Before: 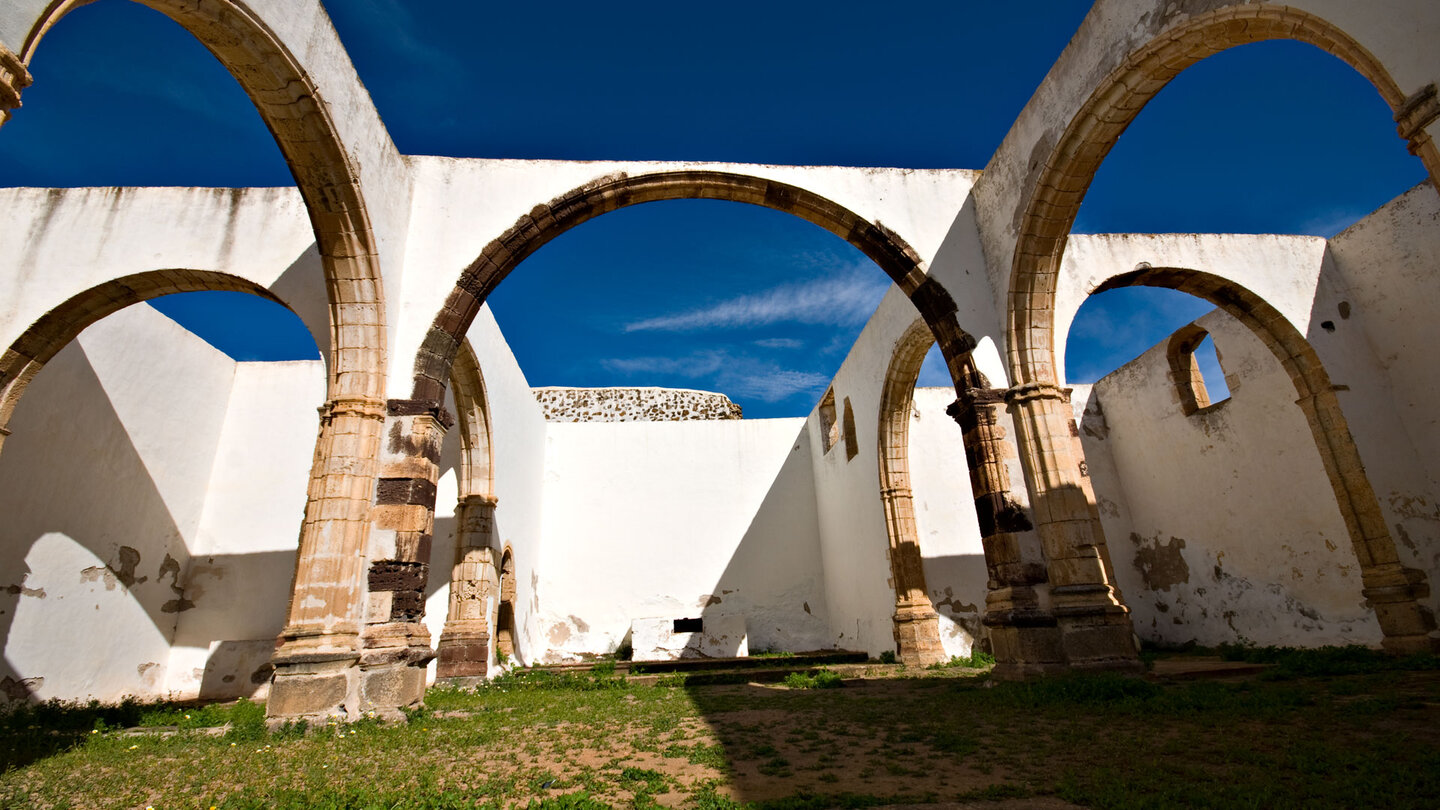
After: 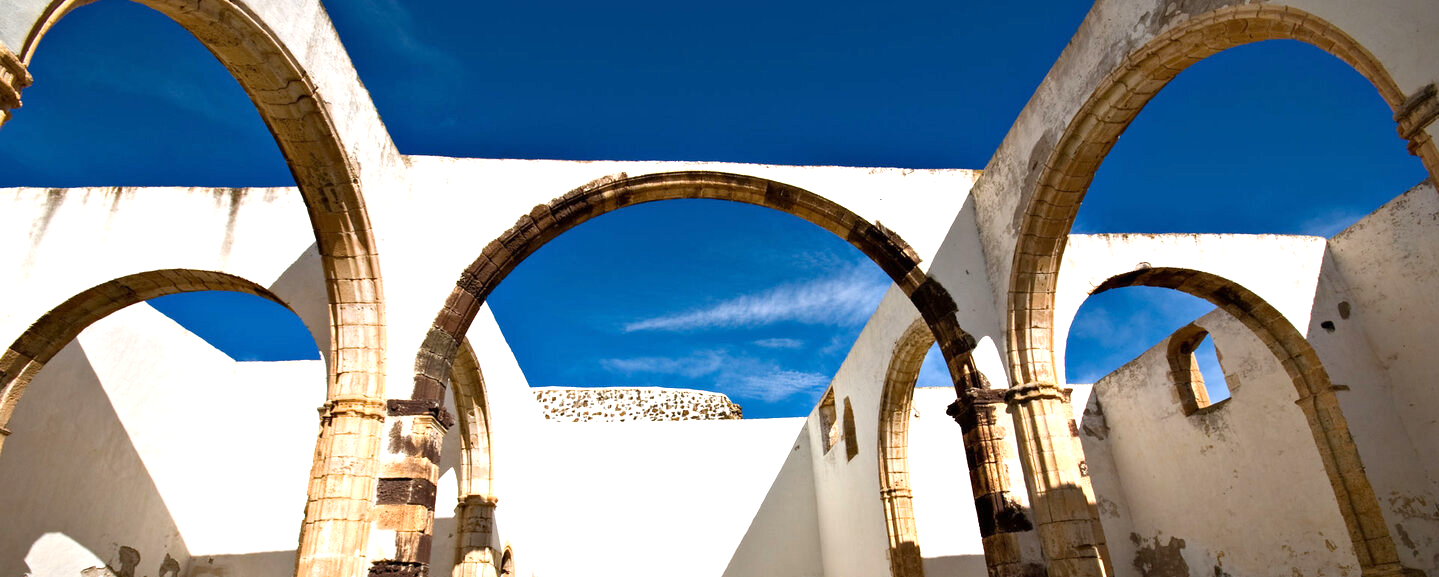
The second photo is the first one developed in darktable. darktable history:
exposure: exposure 0.773 EV, compensate exposure bias true, compensate highlight preservation false
crop: right 0%, bottom 28.643%
